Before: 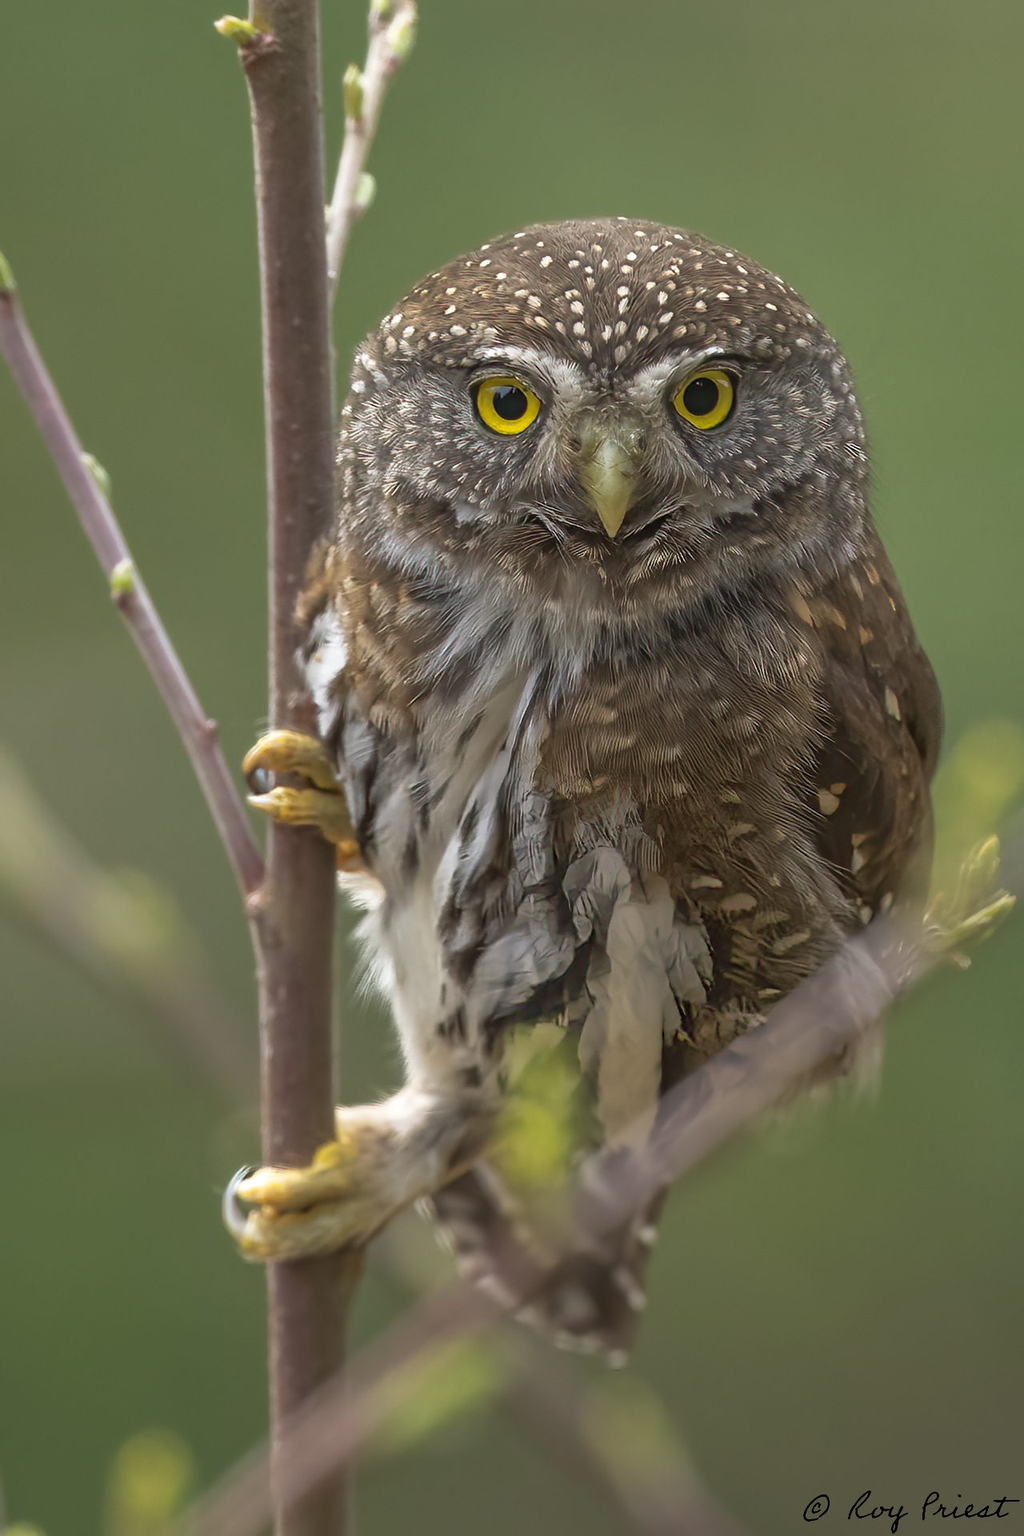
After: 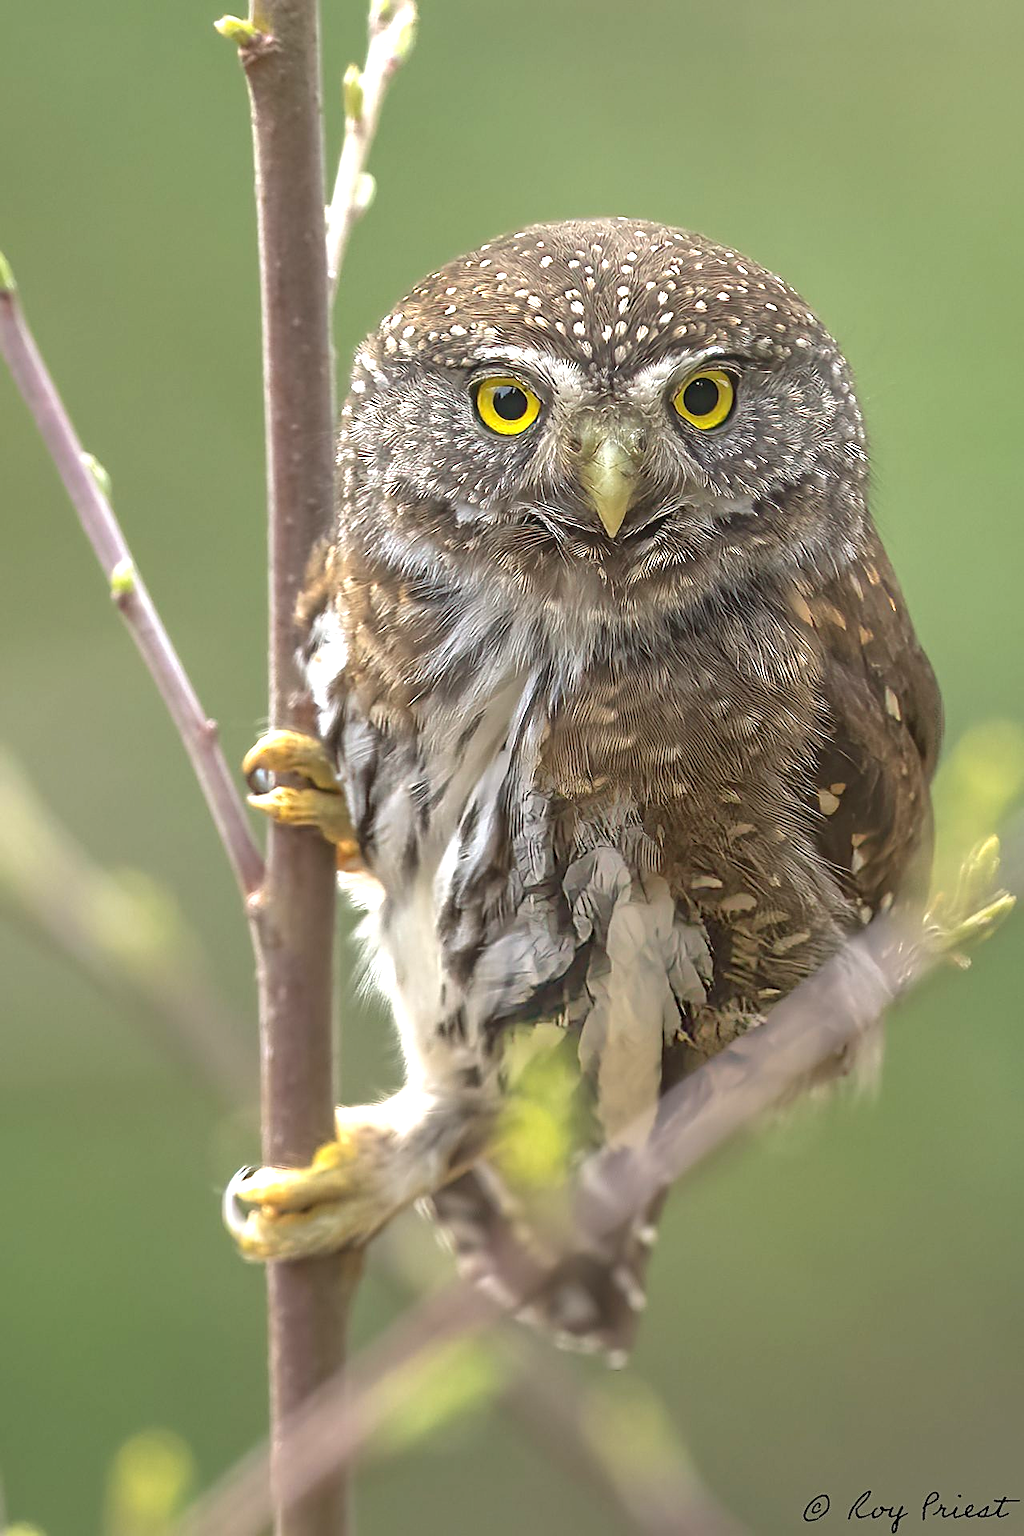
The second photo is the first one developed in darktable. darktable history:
sharpen: on, module defaults
exposure: exposure 0.949 EV, compensate highlight preservation false
